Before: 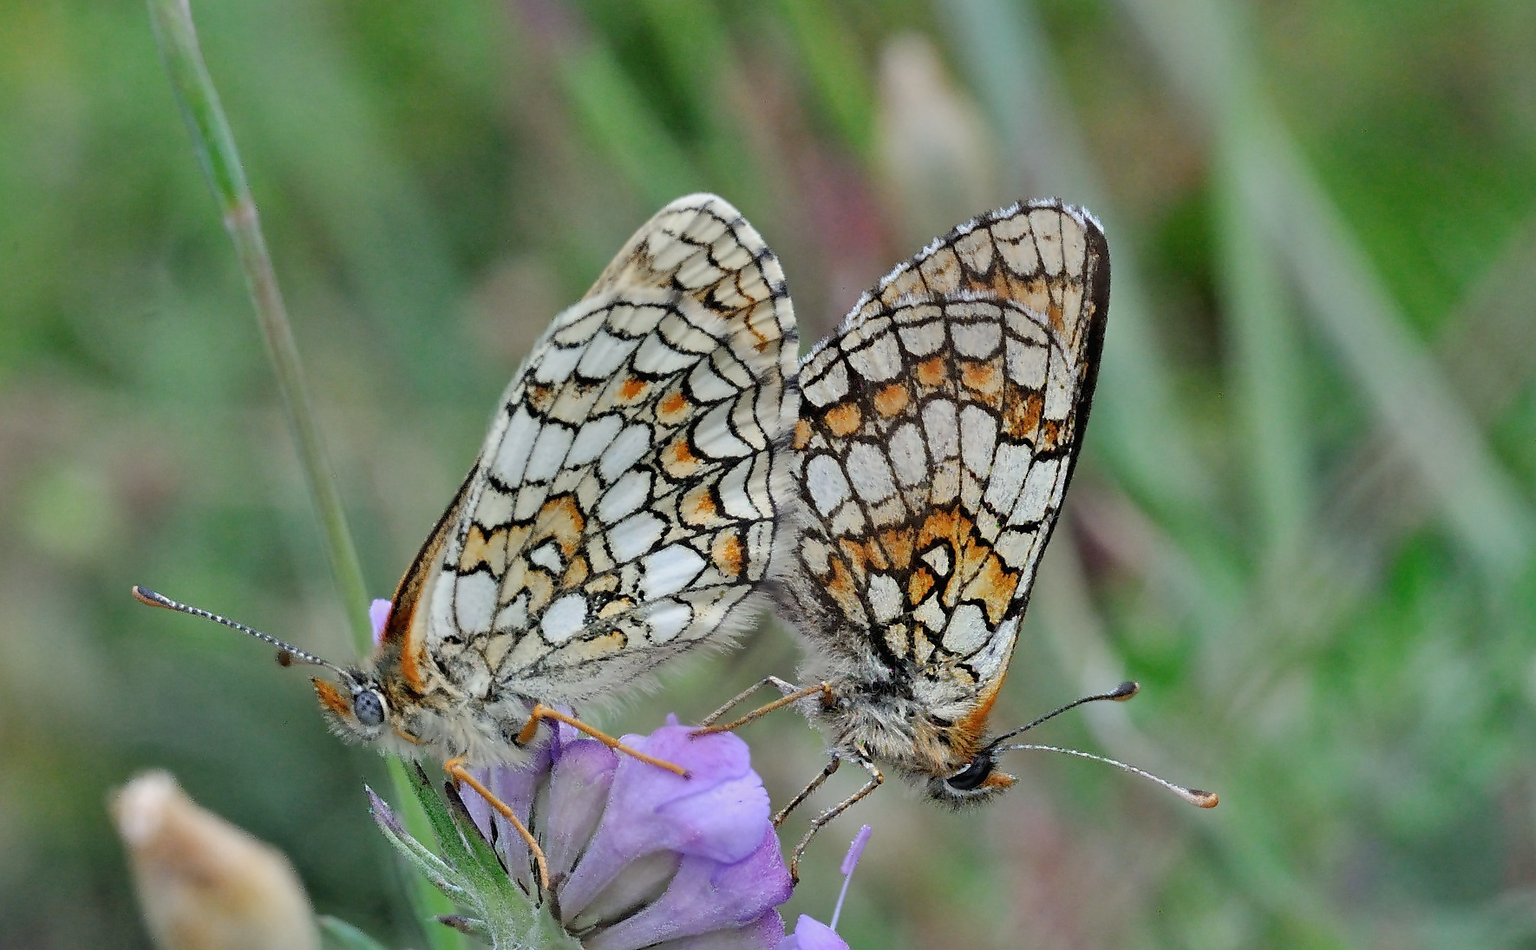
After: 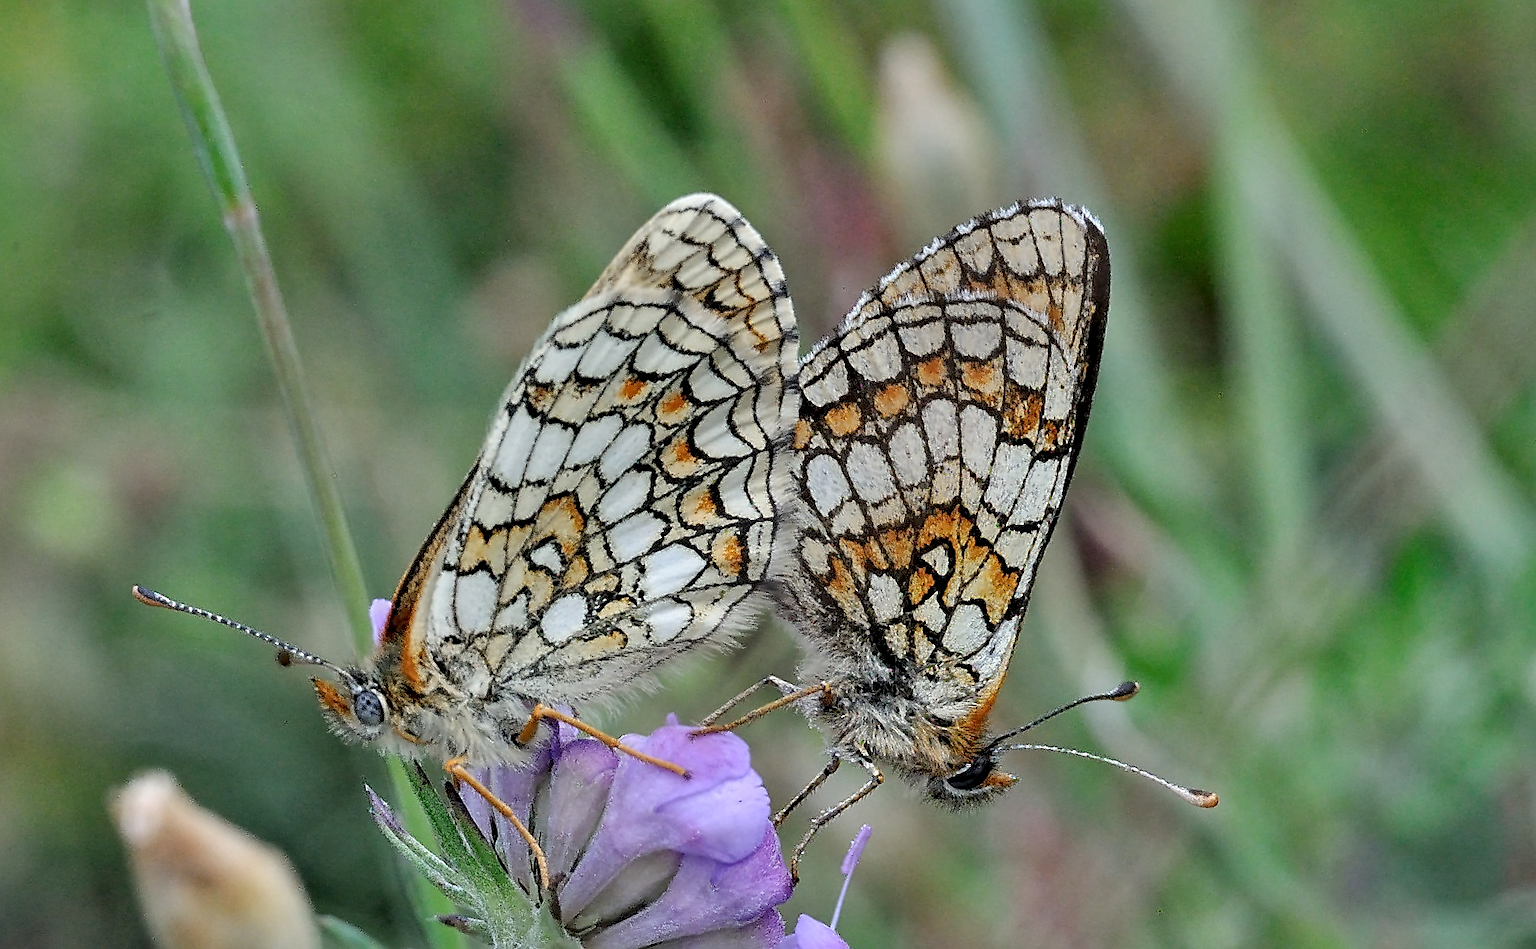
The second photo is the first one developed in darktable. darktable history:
local contrast: shadows 94%
sharpen: on, module defaults
